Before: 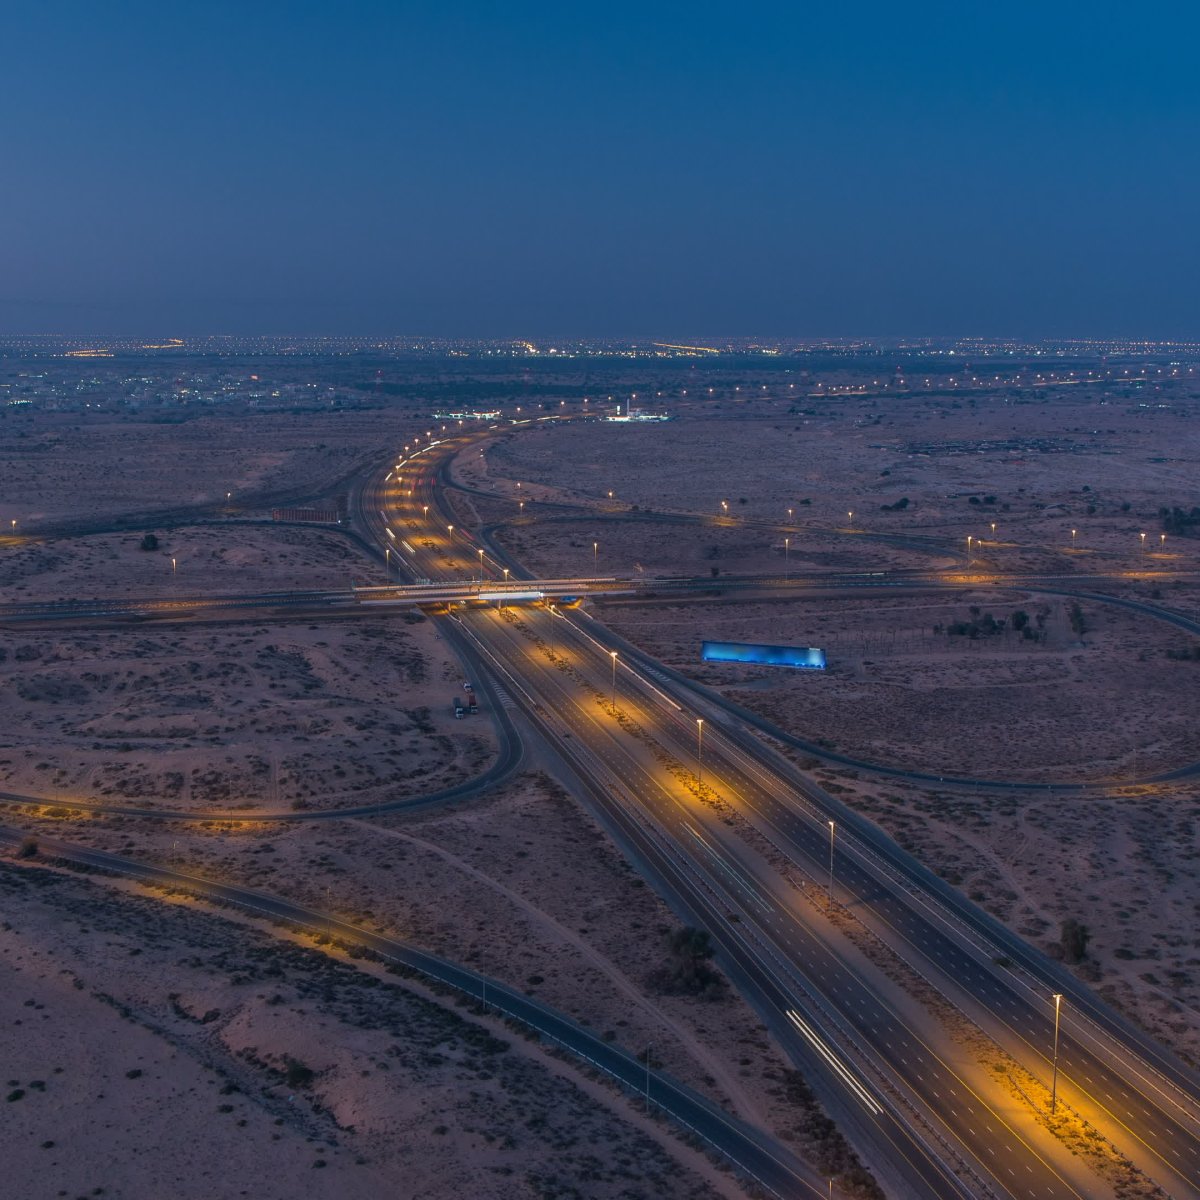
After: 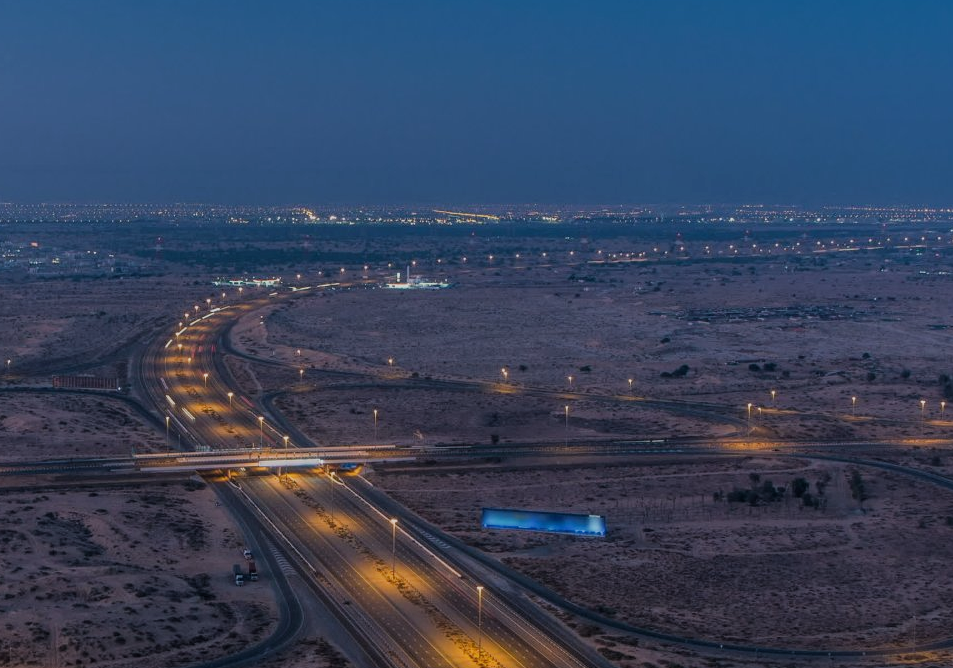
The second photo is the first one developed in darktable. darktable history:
filmic rgb: black relative exposure -7.65 EV, white relative exposure 4.56 EV, hardness 3.61, contrast 1.05
crop: left 18.38%, top 11.092%, right 2.134%, bottom 33.217%
